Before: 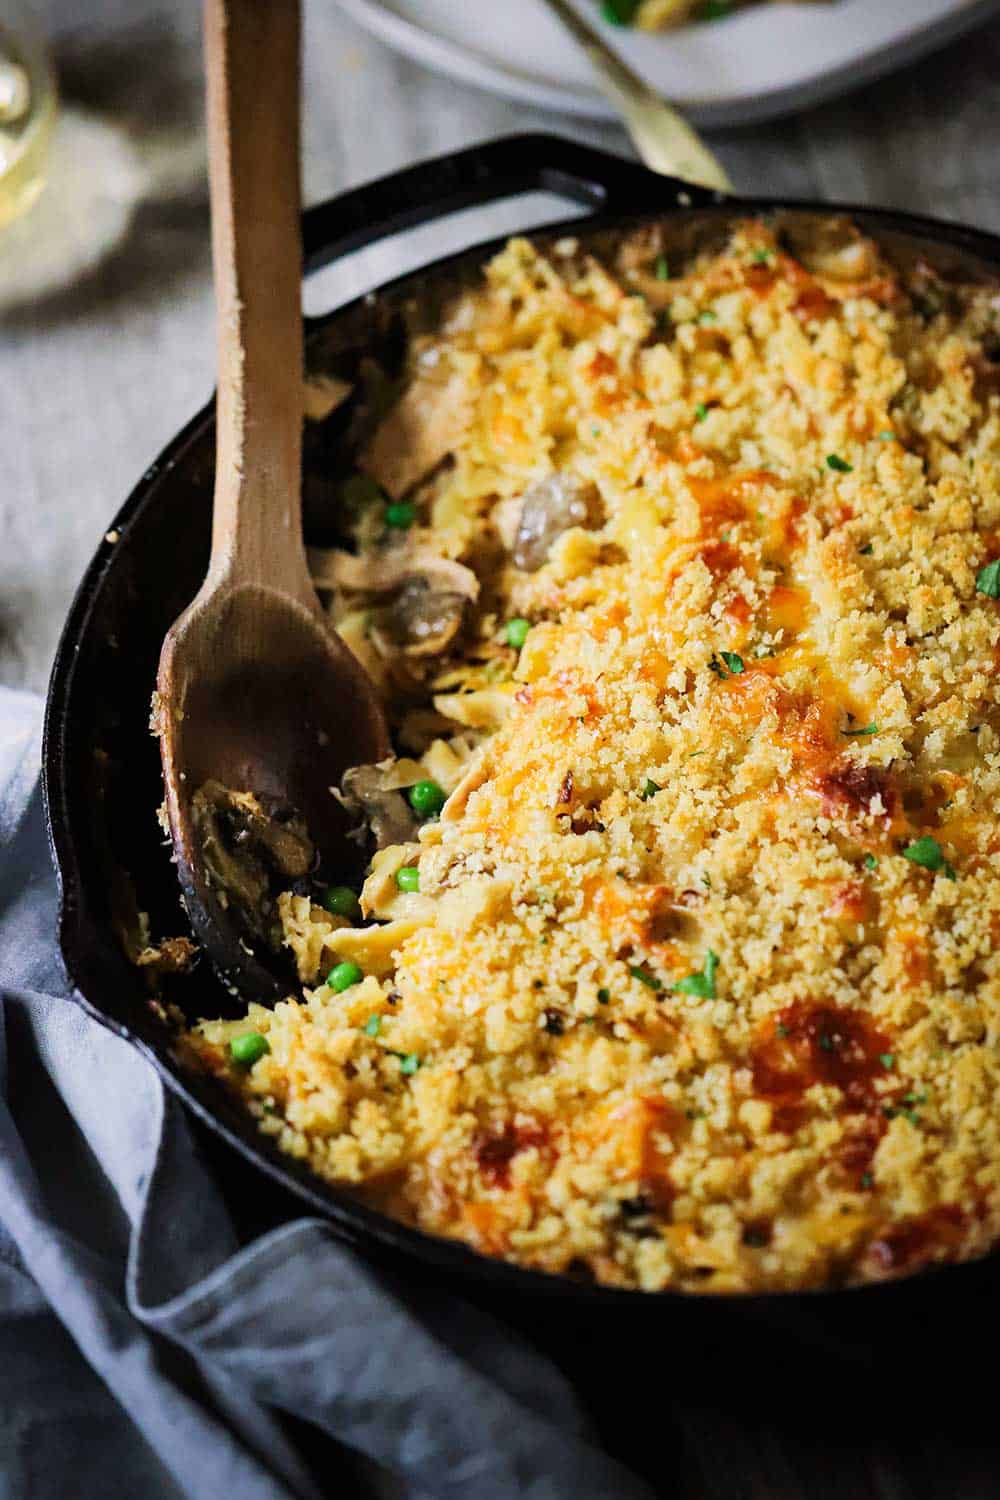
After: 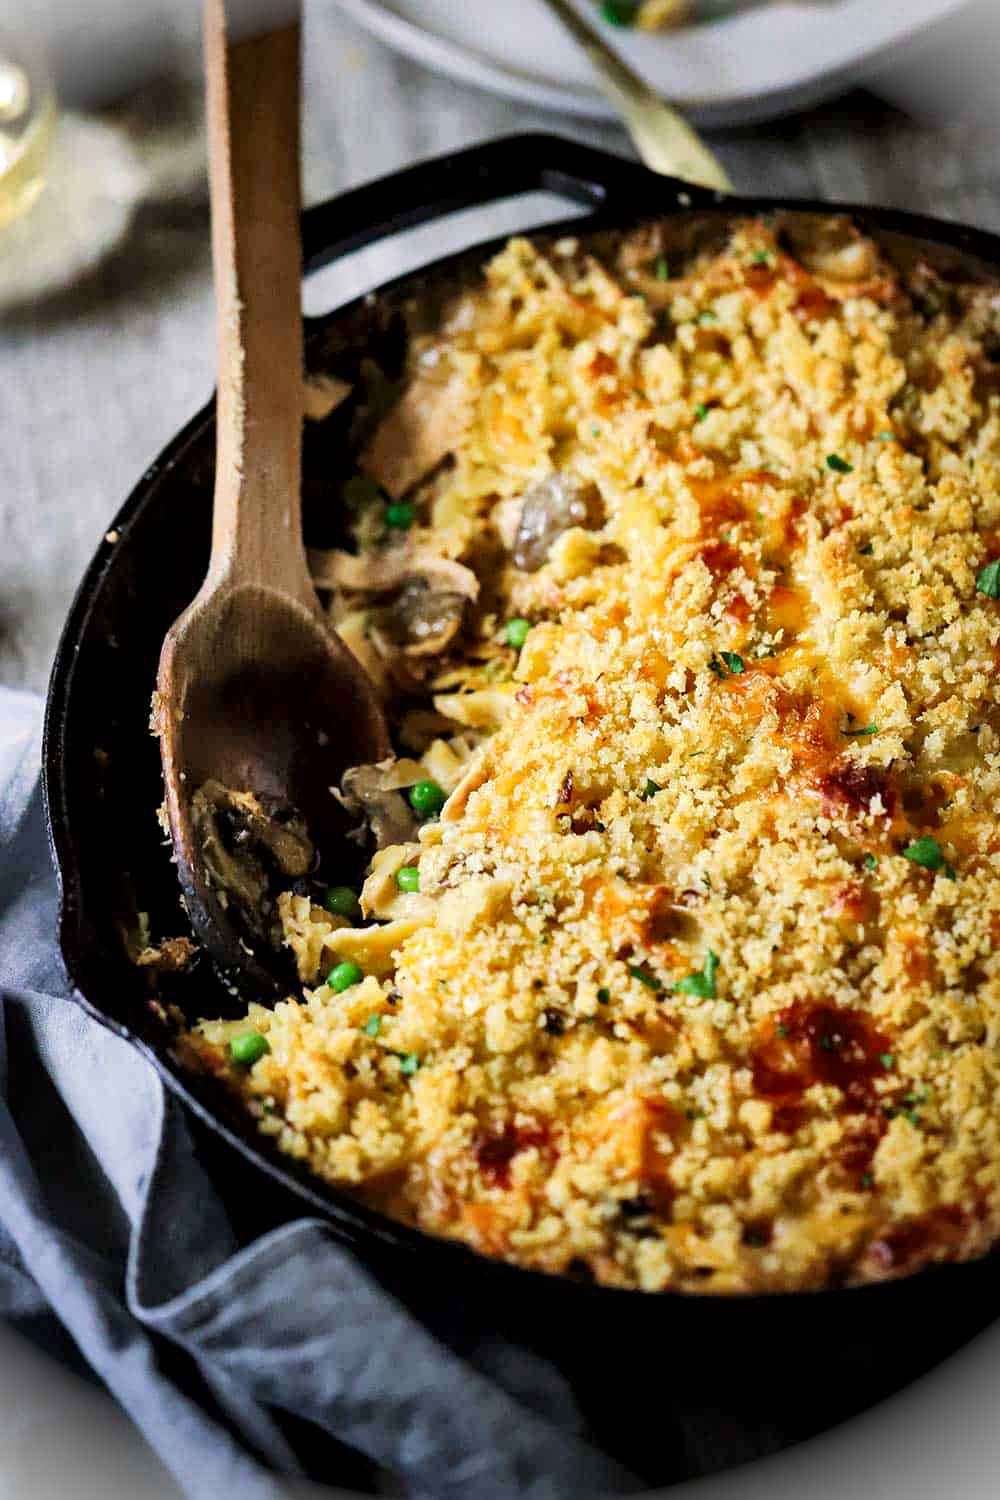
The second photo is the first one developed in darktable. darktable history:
local contrast: mode bilateral grid, contrast 25, coarseness 60, detail 151%, midtone range 0.2
vignetting: fall-off start 100.39%, brightness 0.989, saturation -0.494
